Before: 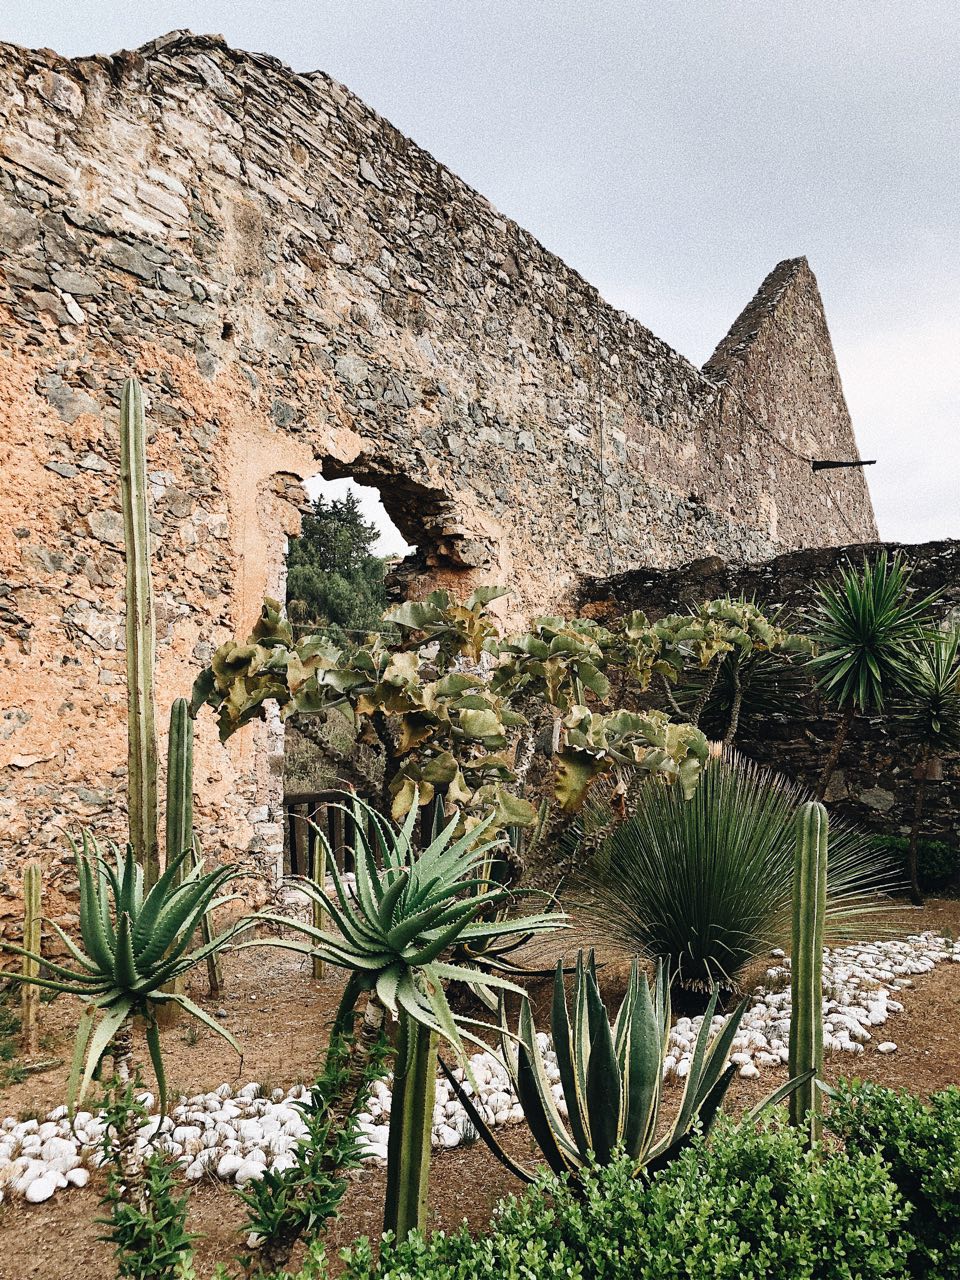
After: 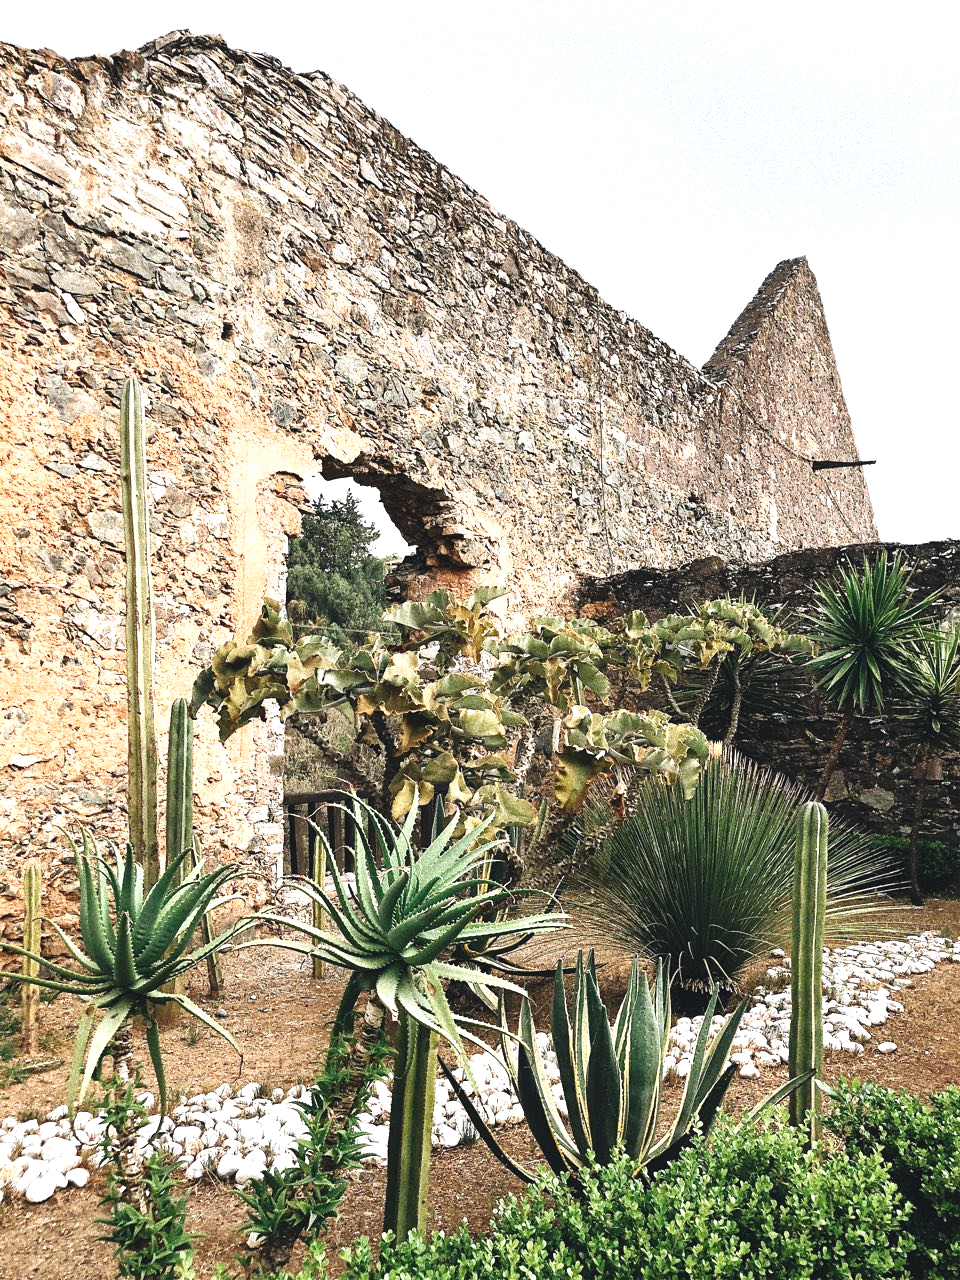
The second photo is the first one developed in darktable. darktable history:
exposure: black level correction -0.002, exposure 0.705 EV, compensate exposure bias true, compensate highlight preservation false
